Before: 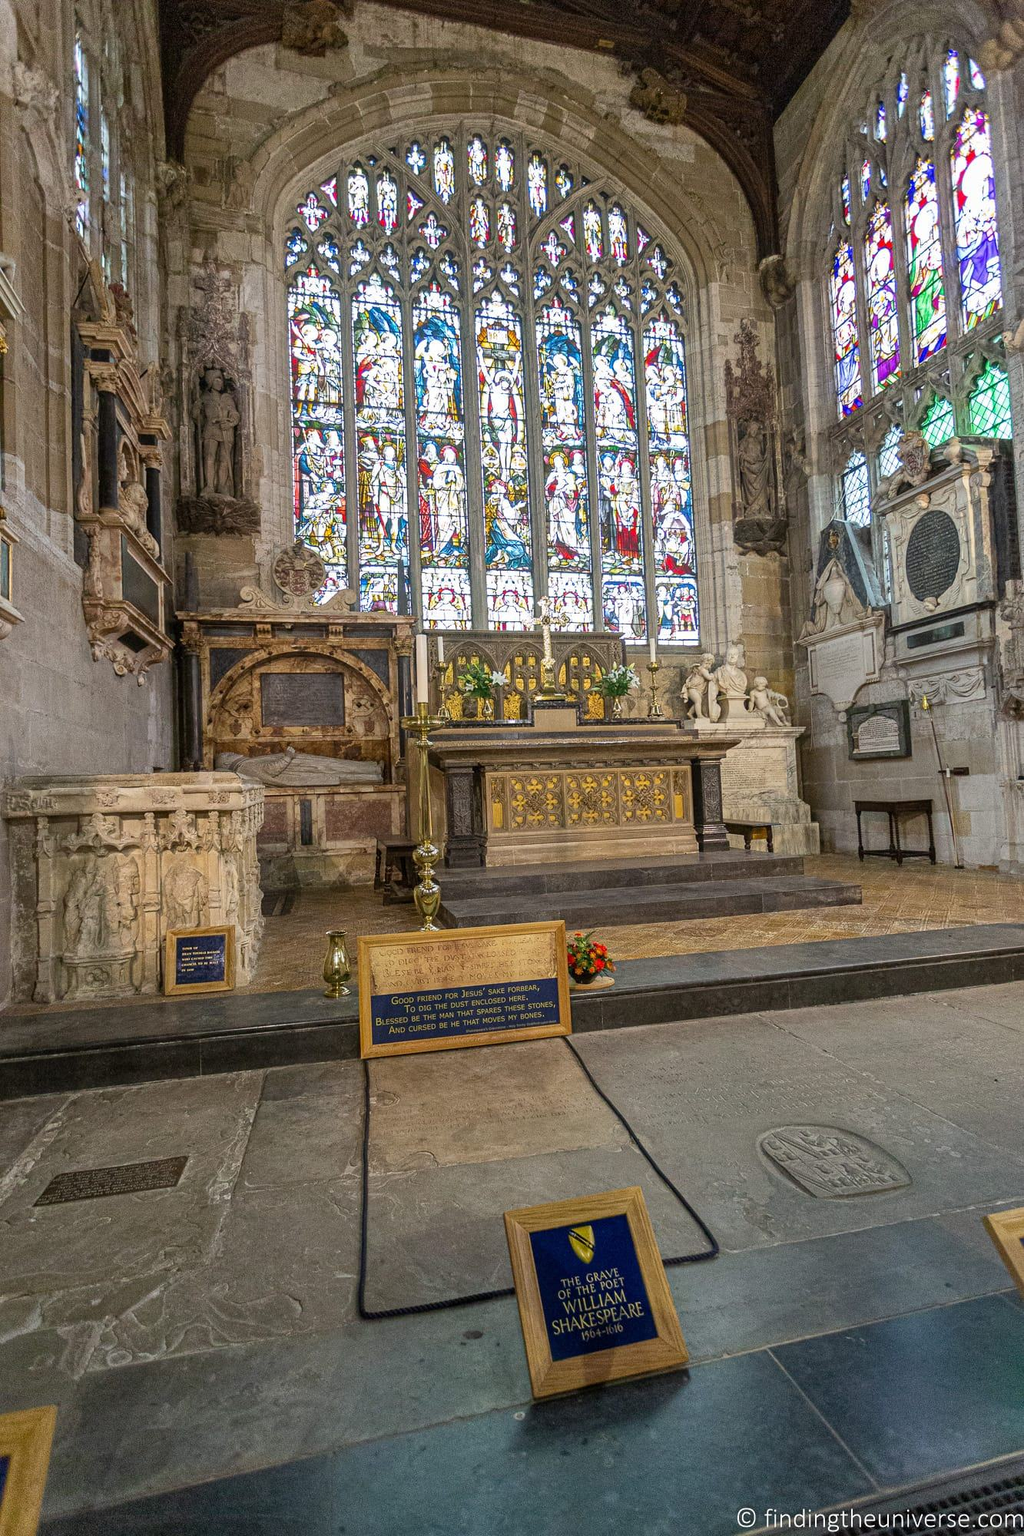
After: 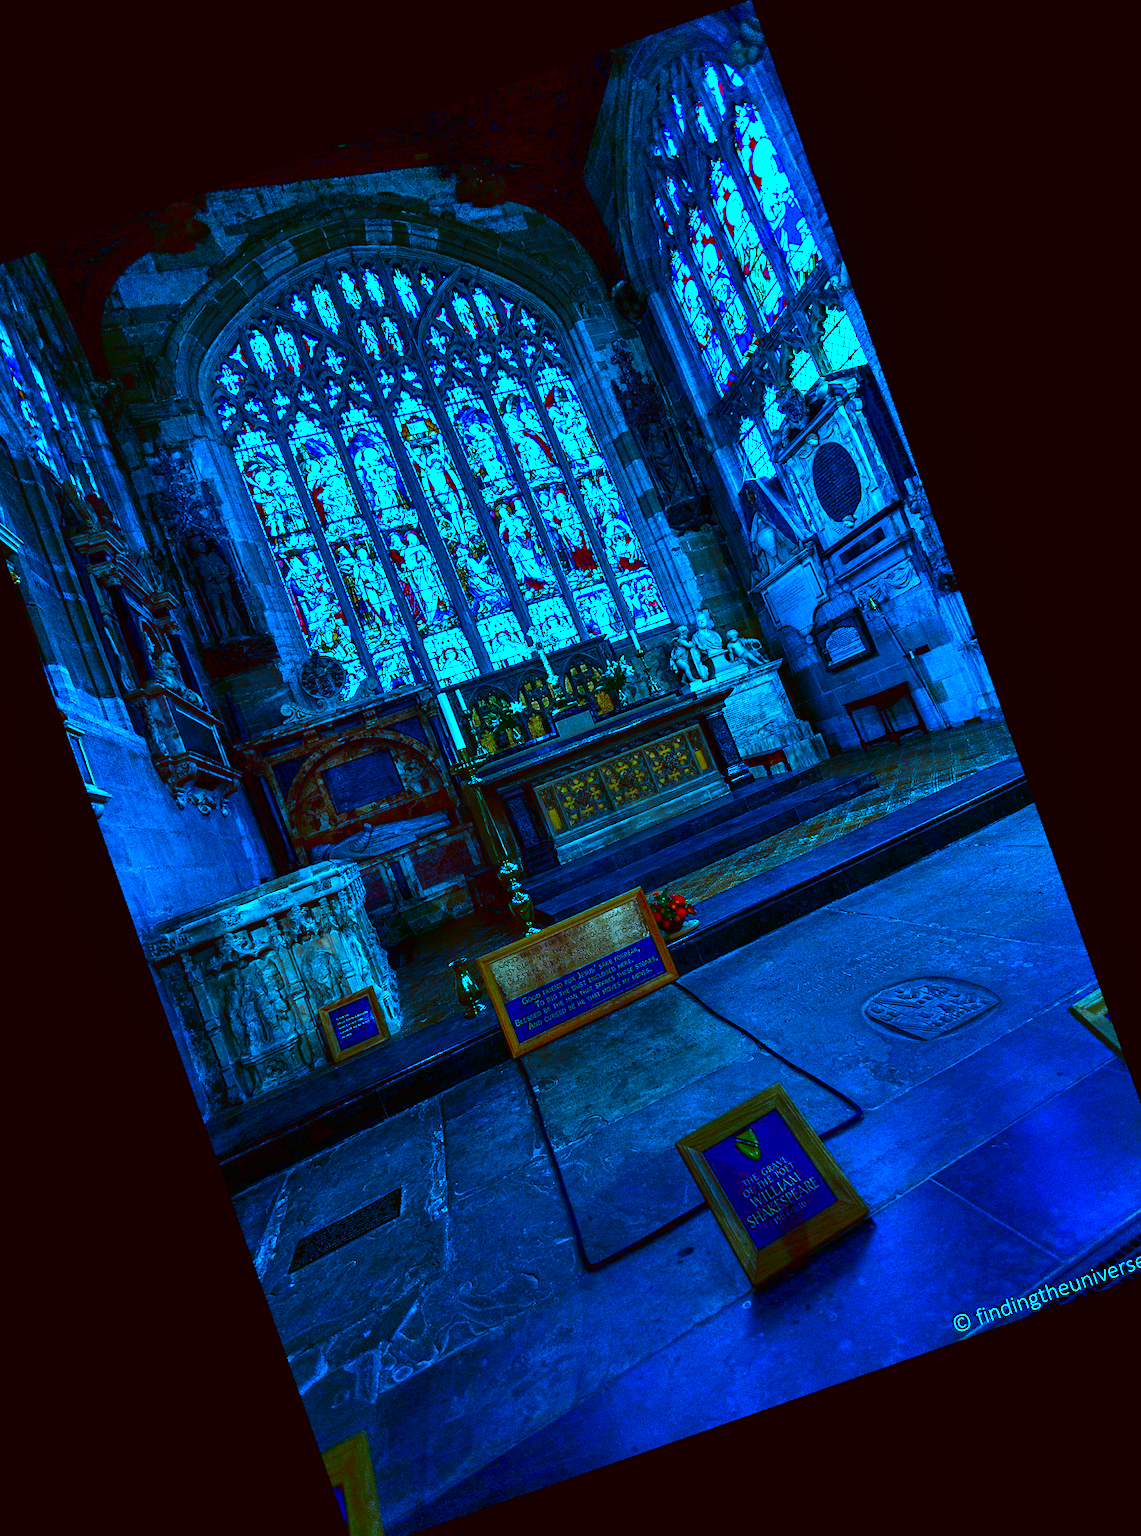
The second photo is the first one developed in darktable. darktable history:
shadows and highlights: soften with gaussian
crop and rotate: angle 19.43°, left 6.812%, right 4.125%, bottom 1.087%
contrast brightness saturation: brightness -1, saturation 1
white balance: red 0.766, blue 1.537
color correction: highlights a* -9.35, highlights b* -23.15
color zones: curves: ch0 [(0.018, 0.548) (0.197, 0.654) (0.425, 0.447) (0.605, 0.658) (0.732, 0.579)]; ch1 [(0.105, 0.531) (0.224, 0.531) (0.386, 0.39) (0.618, 0.456) (0.732, 0.456) (0.956, 0.421)]; ch2 [(0.039, 0.583) (0.215, 0.465) (0.399, 0.544) (0.465, 0.548) (0.614, 0.447) (0.724, 0.43) (0.882, 0.623) (0.956, 0.632)]
color balance: lift [1.004, 1.002, 1.002, 0.998], gamma [1, 1.007, 1.002, 0.993], gain [1, 0.977, 1.013, 1.023], contrast -3.64%
